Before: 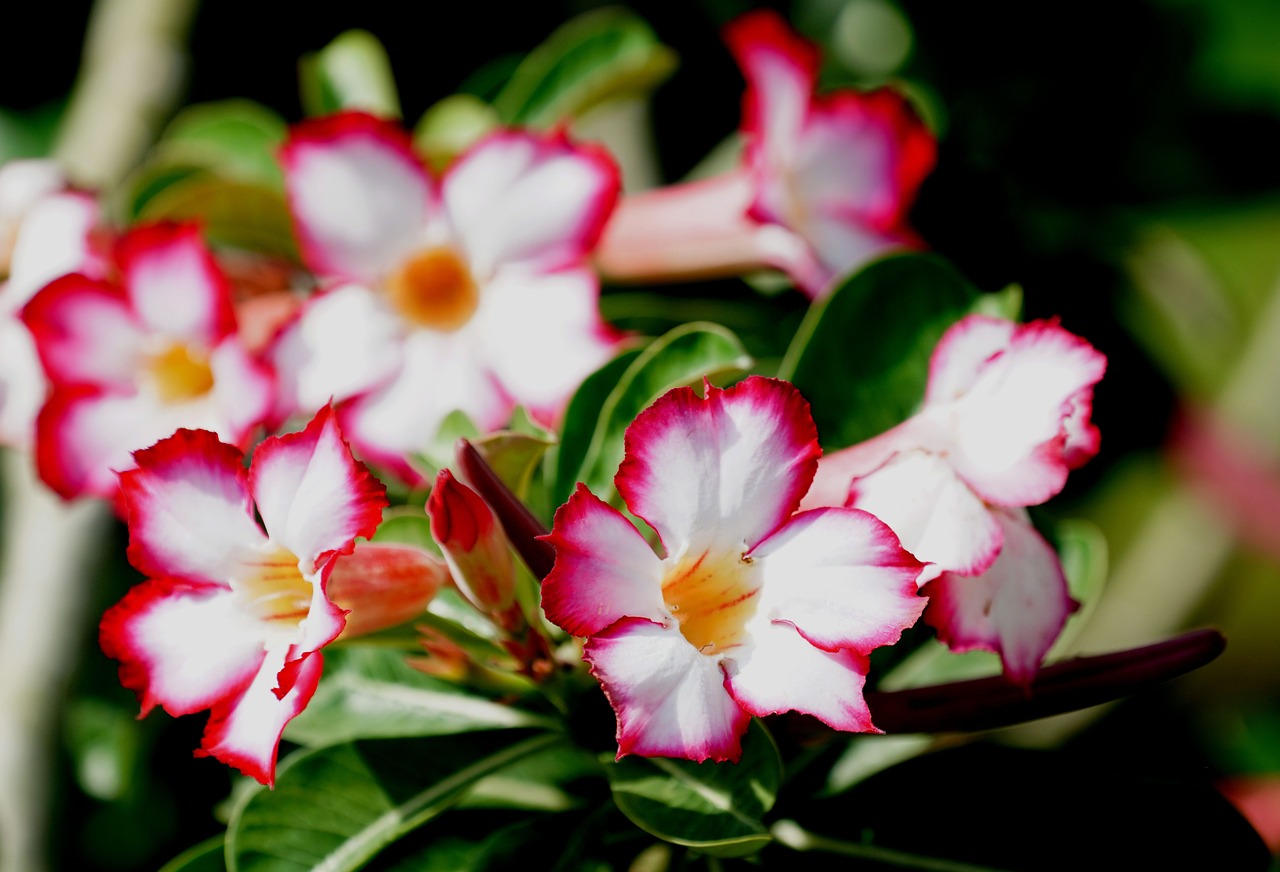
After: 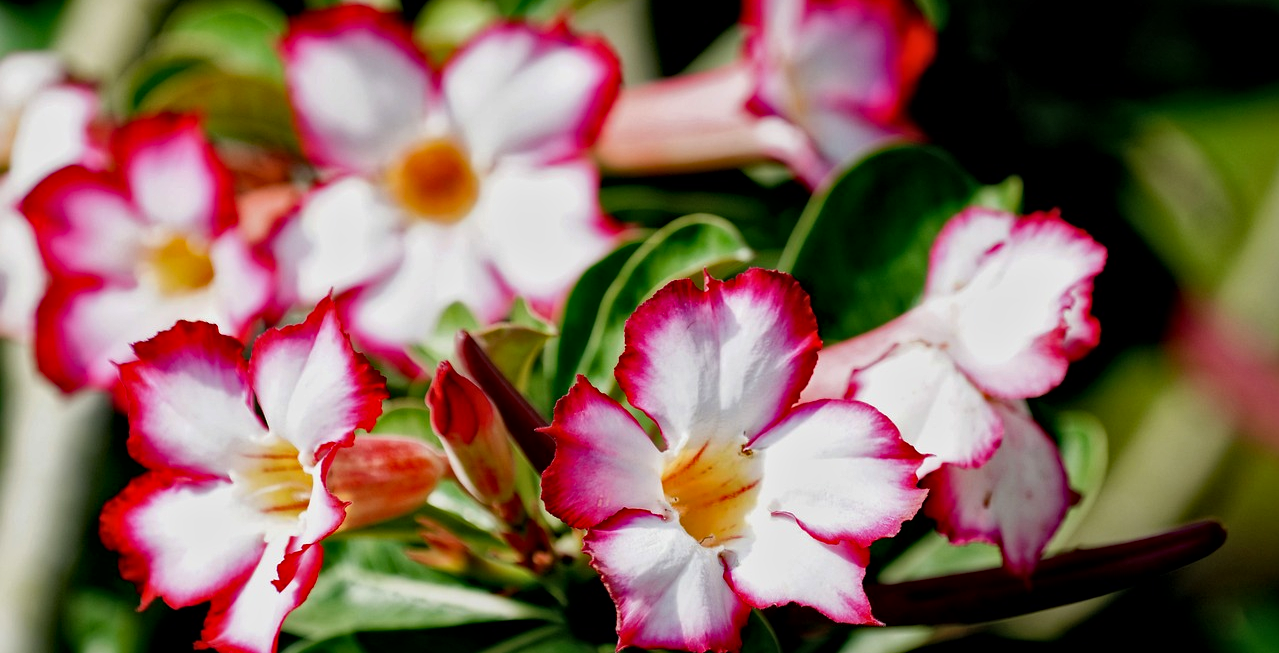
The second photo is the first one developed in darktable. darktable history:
haze removal: compatibility mode true, adaptive false
crop and rotate: top 12.5%, bottom 12.5%
local contrast: mode bilateral grid, contrast 20, coarseness 20, detail 150%, midtone range 0.2
